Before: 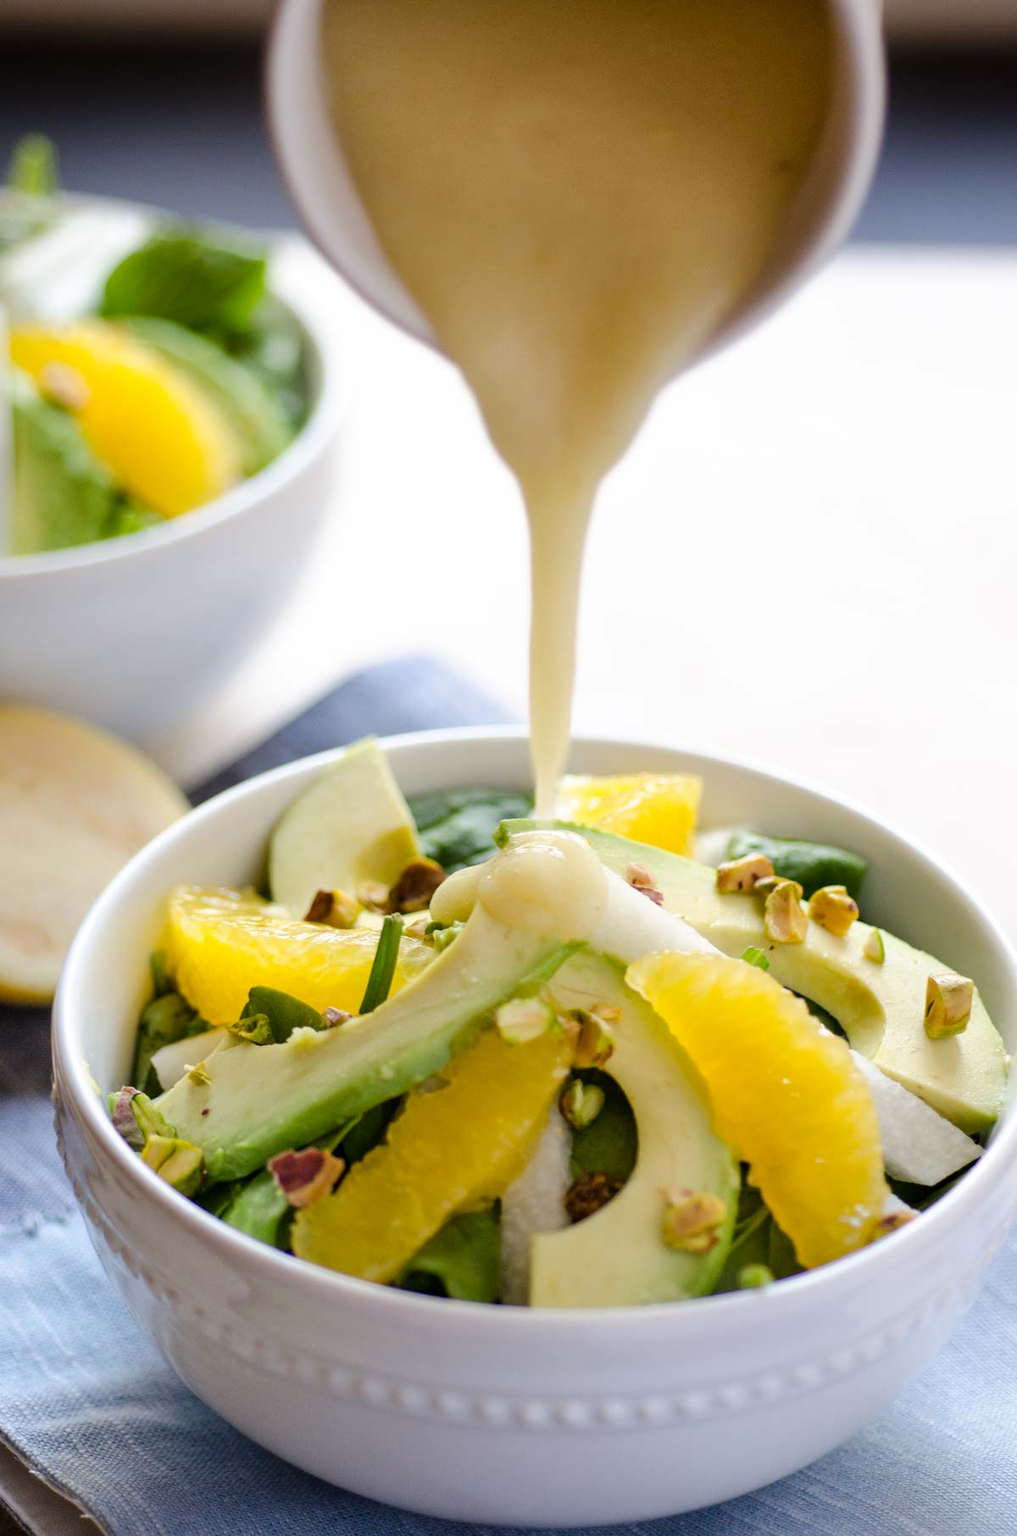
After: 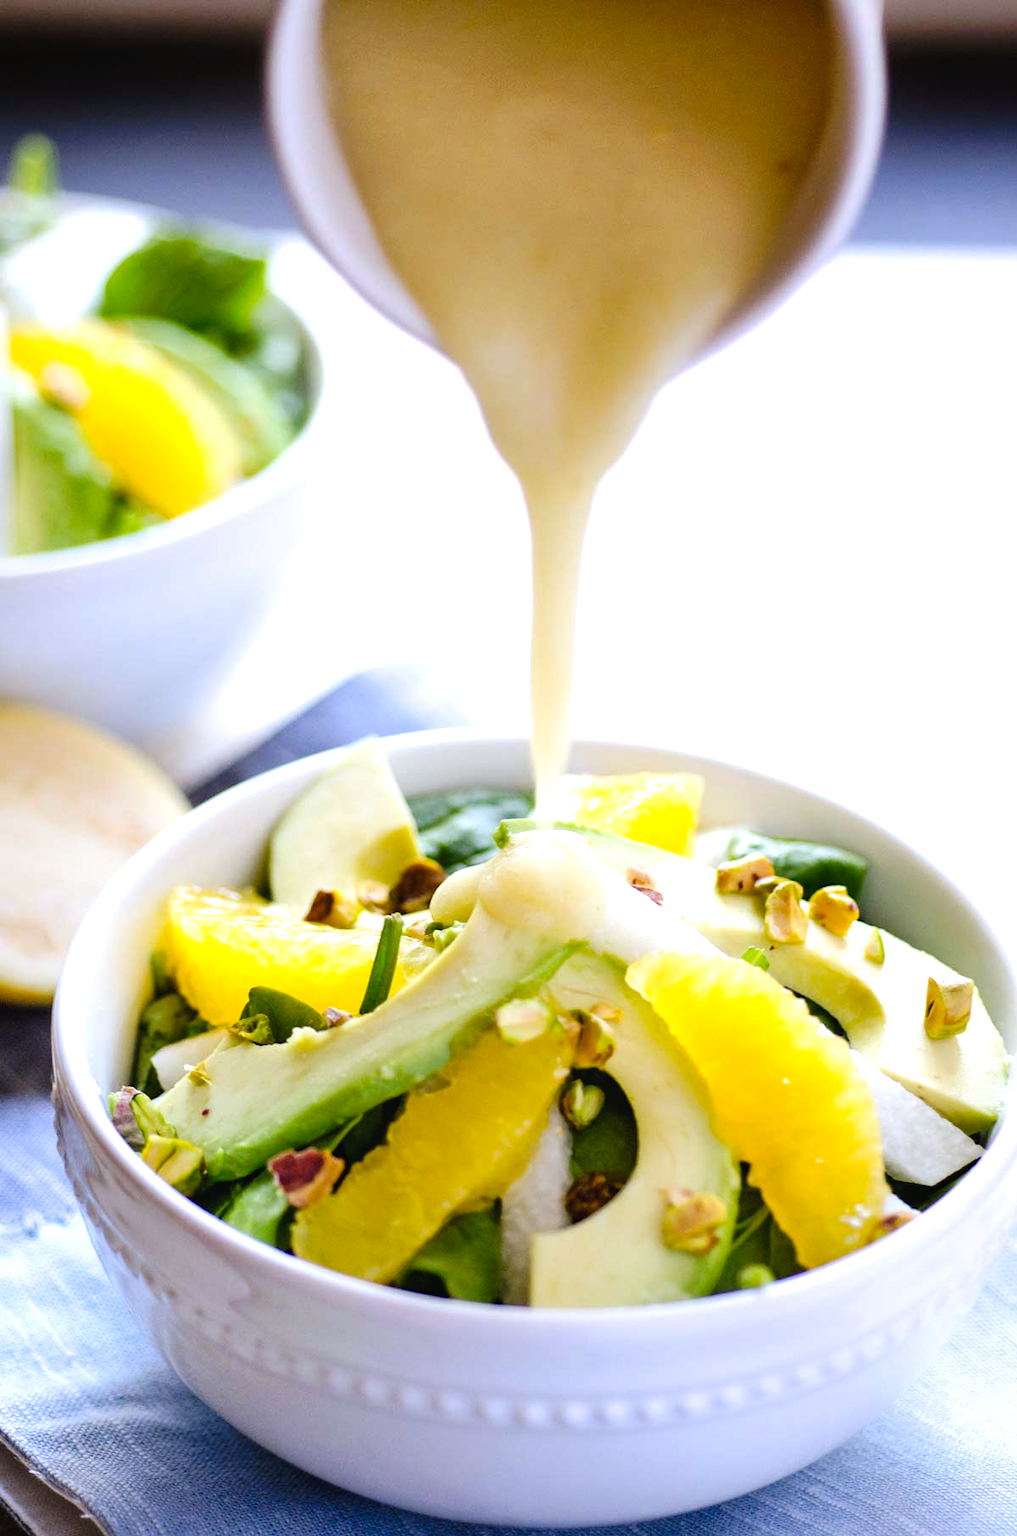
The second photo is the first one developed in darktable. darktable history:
white balance: red 0.967, blue 1.119, emerald 0.756
levels: levels [0, 0.474, 0.947]
tone curve: curves: ch0 [(0, 0) (0.003, 0.025) (0.011, 0.025) (0.025, 0.029) (0.044, 0.035) (0.069, 0.053) (0.1, 0.083) (0.136, 0.118) (0.177, 0.163) (0.224, 0.22) (0.277, 0.295) (0.335, 0.371) (0.399, 0.444) (0.468, 0.524) (0.543, 0.618) (0.623, 0.702) (0.709, 0.79) (0.801, 0.89) (0.898, 0.973) (1, 1)], preserve colors none
